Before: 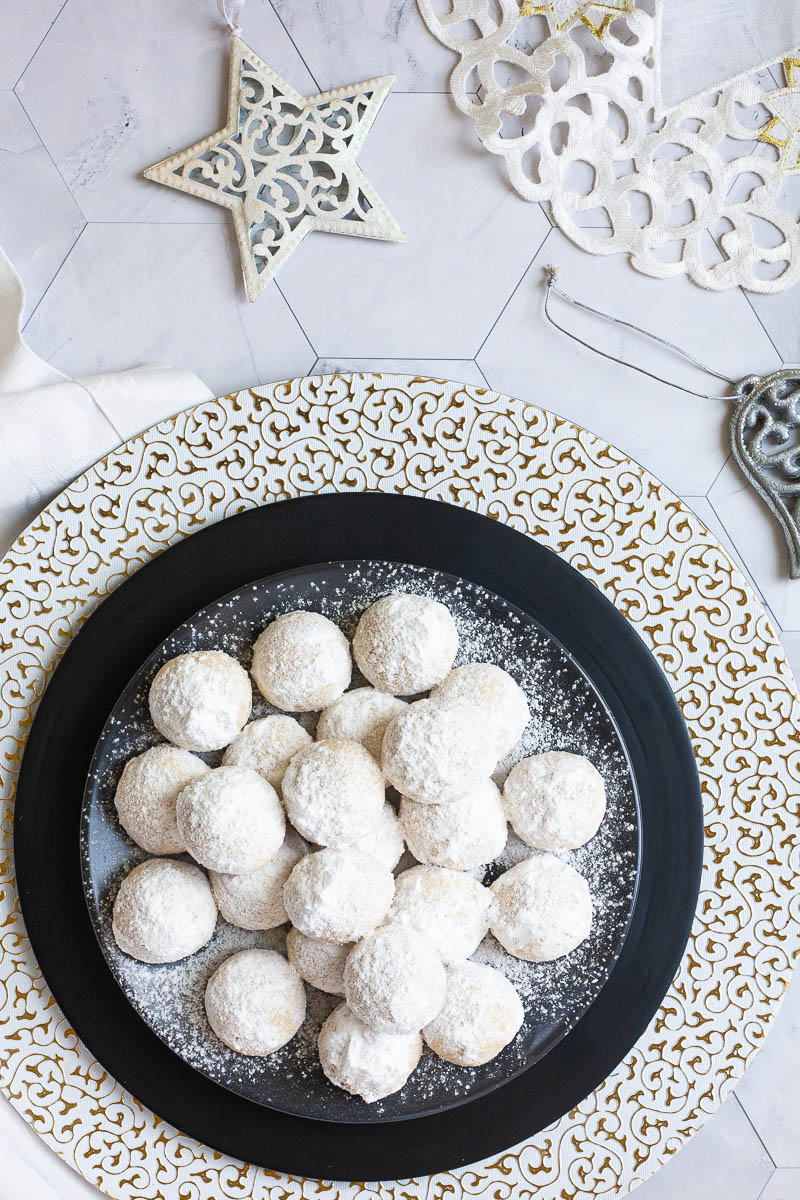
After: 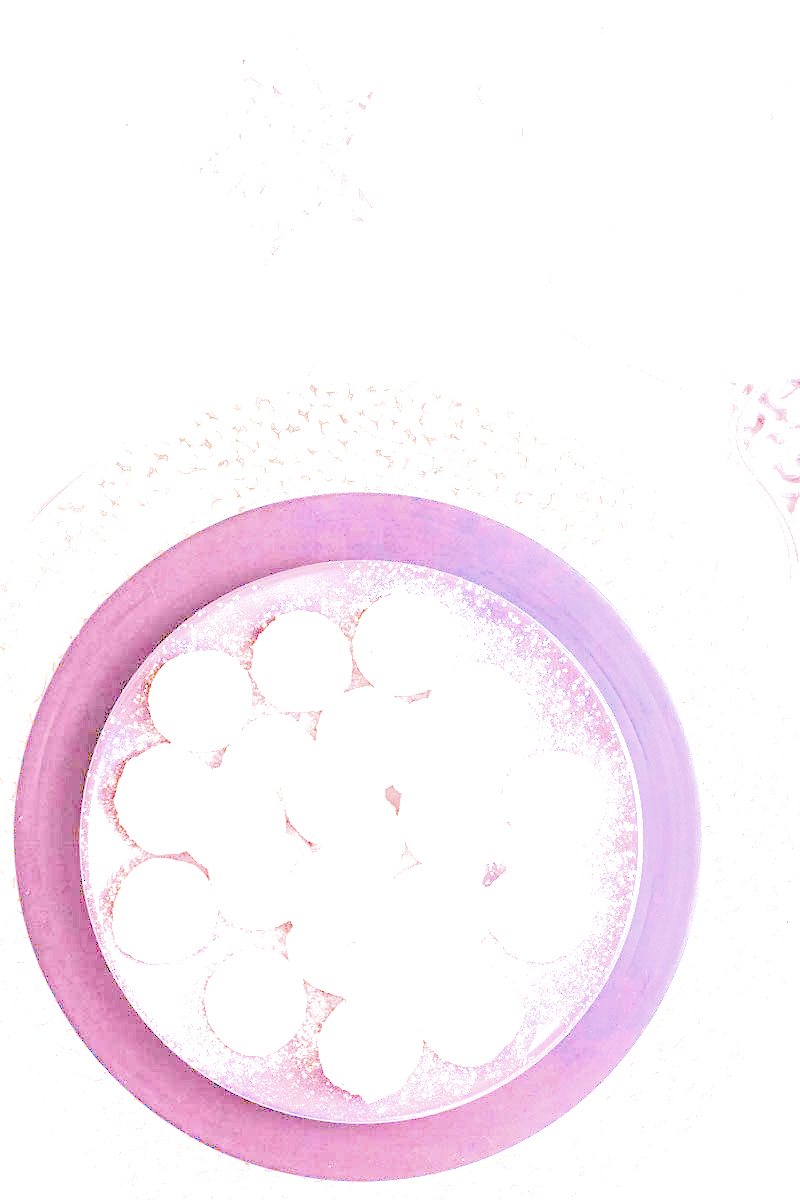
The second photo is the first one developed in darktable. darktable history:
filmic rgb "scene-referred default": black relative exposure -7.65 EV, white relative exposure 4.56 EV, hardness 3.61
local contrast: on, module defaults
lens correction: scale 1.01, crop 1, focal 85, aperture 3.2, distance 4.38, camera "Canon EOS RP", lens "Canon RF 85mm F2 MACRO IS STM"
haze removal: compatibility mode true, adaptive false
denoise (profiled): preserve shadows 1.18, scattering 0.064, a [-1, 0, 0], b [0, 0, 0], compensate highlight preservation false
raw denoise: x [[0, 0.25, 0.5, 0.75, 1] ×4]
shadows and highlights: shadows 25, highlights -25
raw chromatic aberrations: on, module defaults
hot pixels: on, module defaults
tone equalizer "contrast tone curve: soft": -8 EV -0.417 EV, -7 EV -0.389 EV, -6 EV -0.333 EV, -5 EV -0.222 EV, -3 EV 0.222 EV, -2 EV 0.333 EV, -1 EV 0.389 EV, +0 EV 0.417 EV, edges refinement/feathering 500, mask exposure compensation -1.57 EV, preserve details no
exposure: black level correction 0.001, exposure 2.607 EV, compensate exposure bias true, compensate highlight preservation false
highlight reconstruction: clipping threshold 1.25, iterations 1, diameter of reconstruction 64 px
white balance: red 1.899, blue 1.492
color balance rgb: perceptual saturation grading › global saturation 36%, perceptual brilliance grading › global brilliance 10%, global vibrance 20%
